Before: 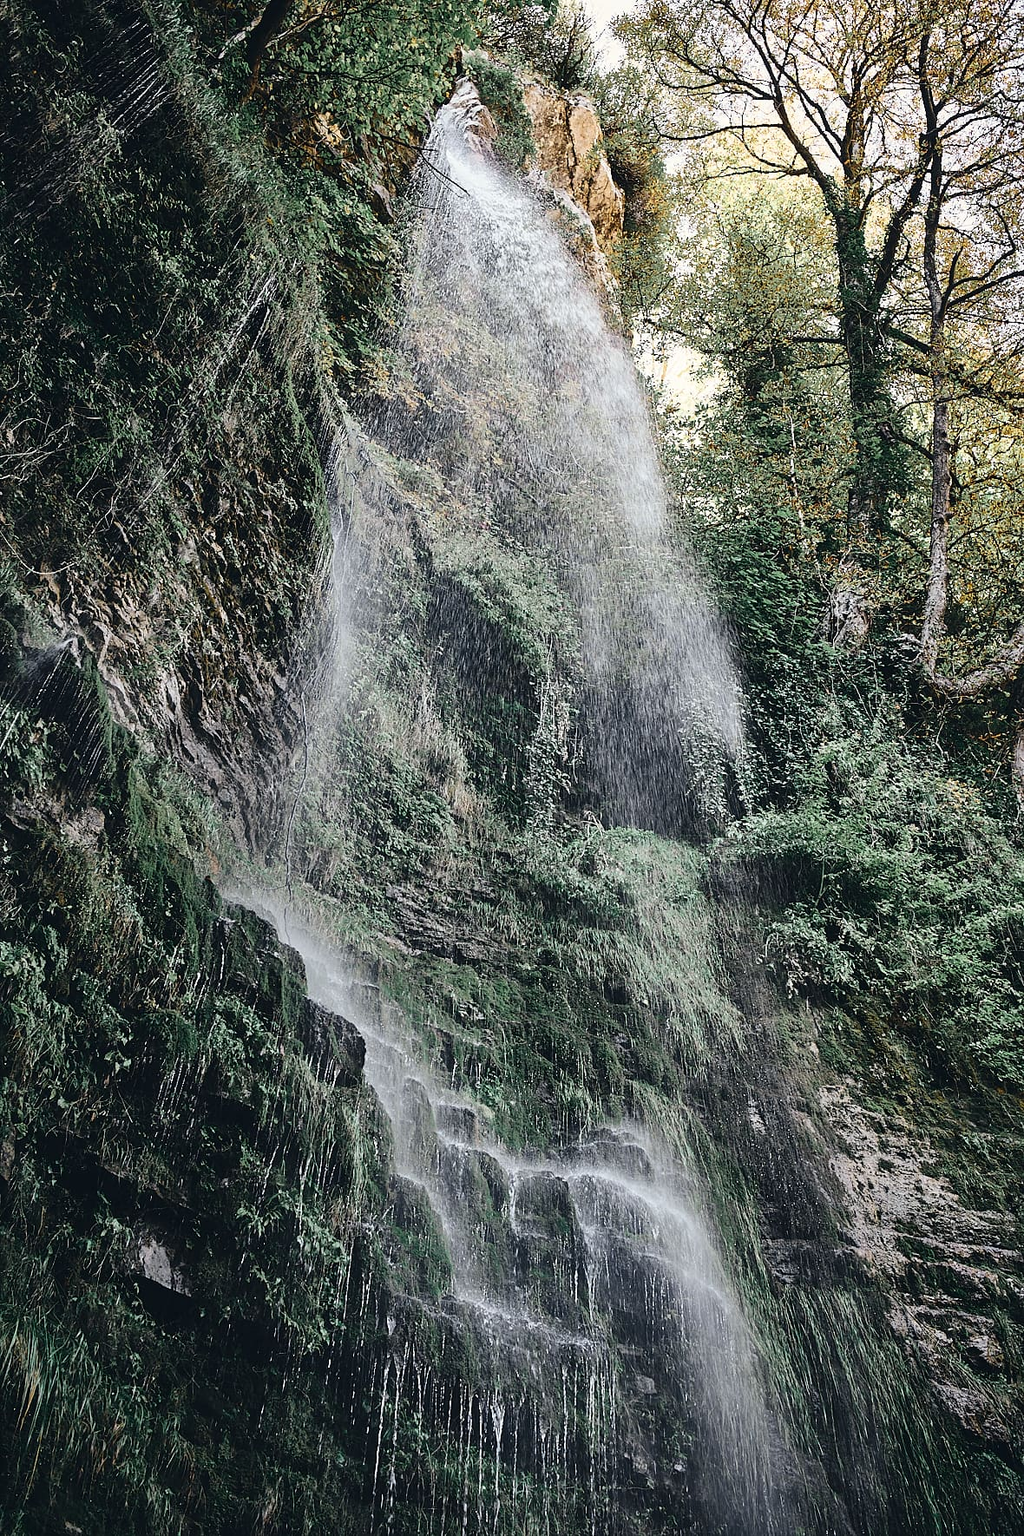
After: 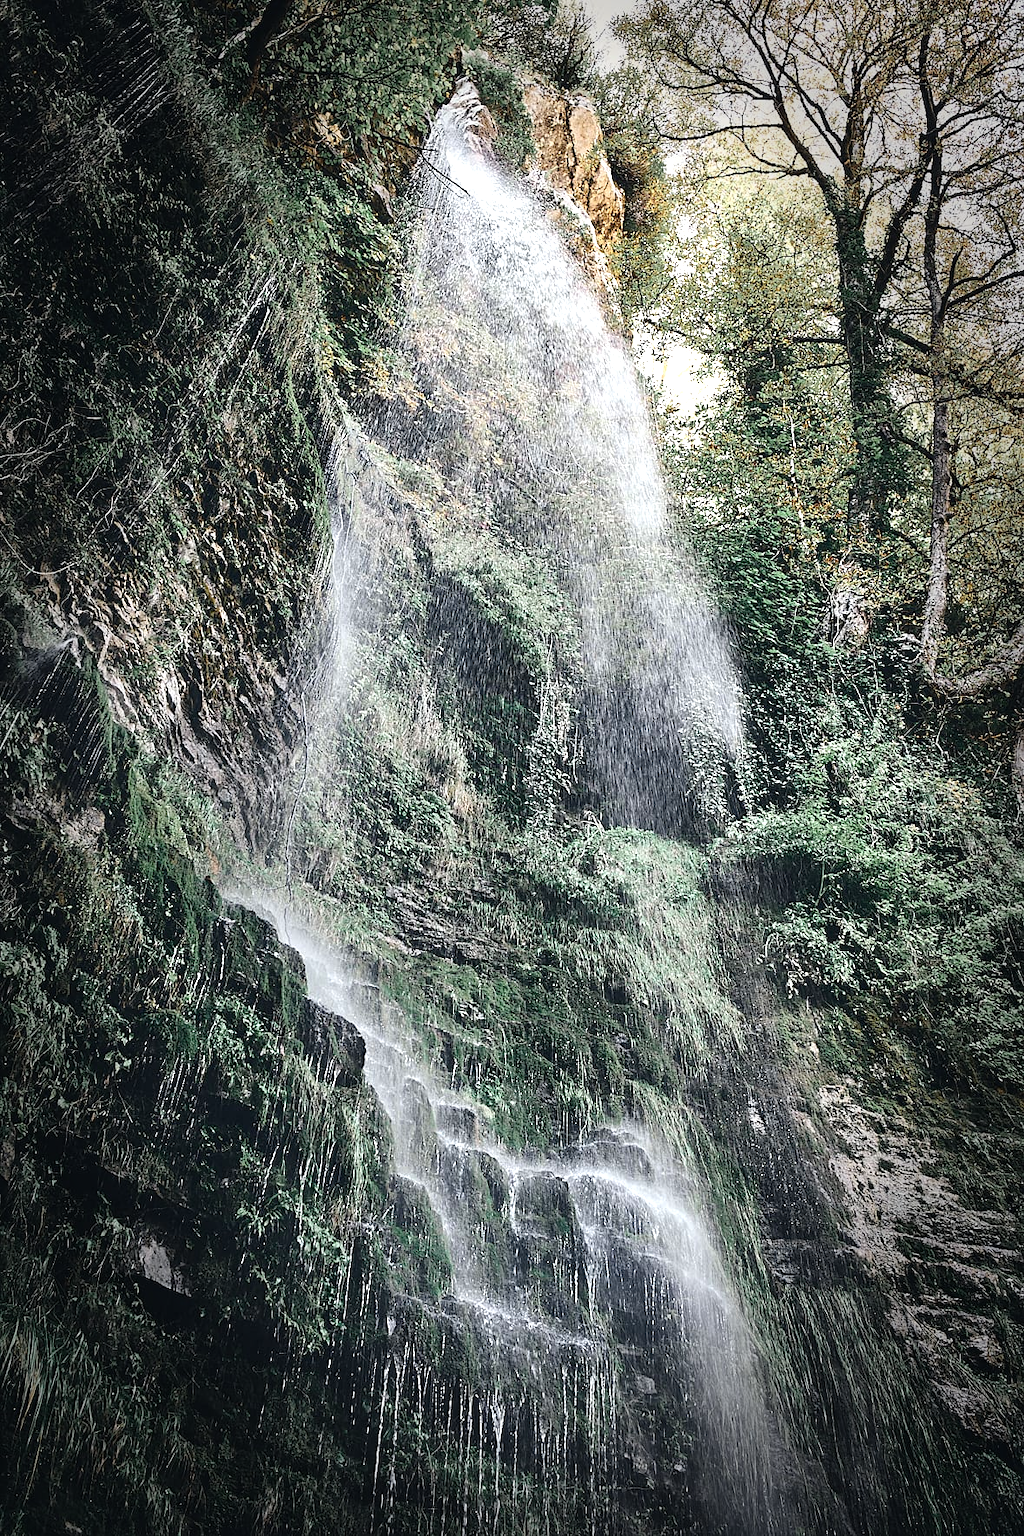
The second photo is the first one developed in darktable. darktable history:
vignetting: fall-off start 66.7%, fall-off radius 39.74%, brightness -0.576, saturation -0.258, automatic ratio true, width/height ratio 0.671, dithering 16-bit output
exposure: exposure 0.6 EV, compensate highlight preservation false
